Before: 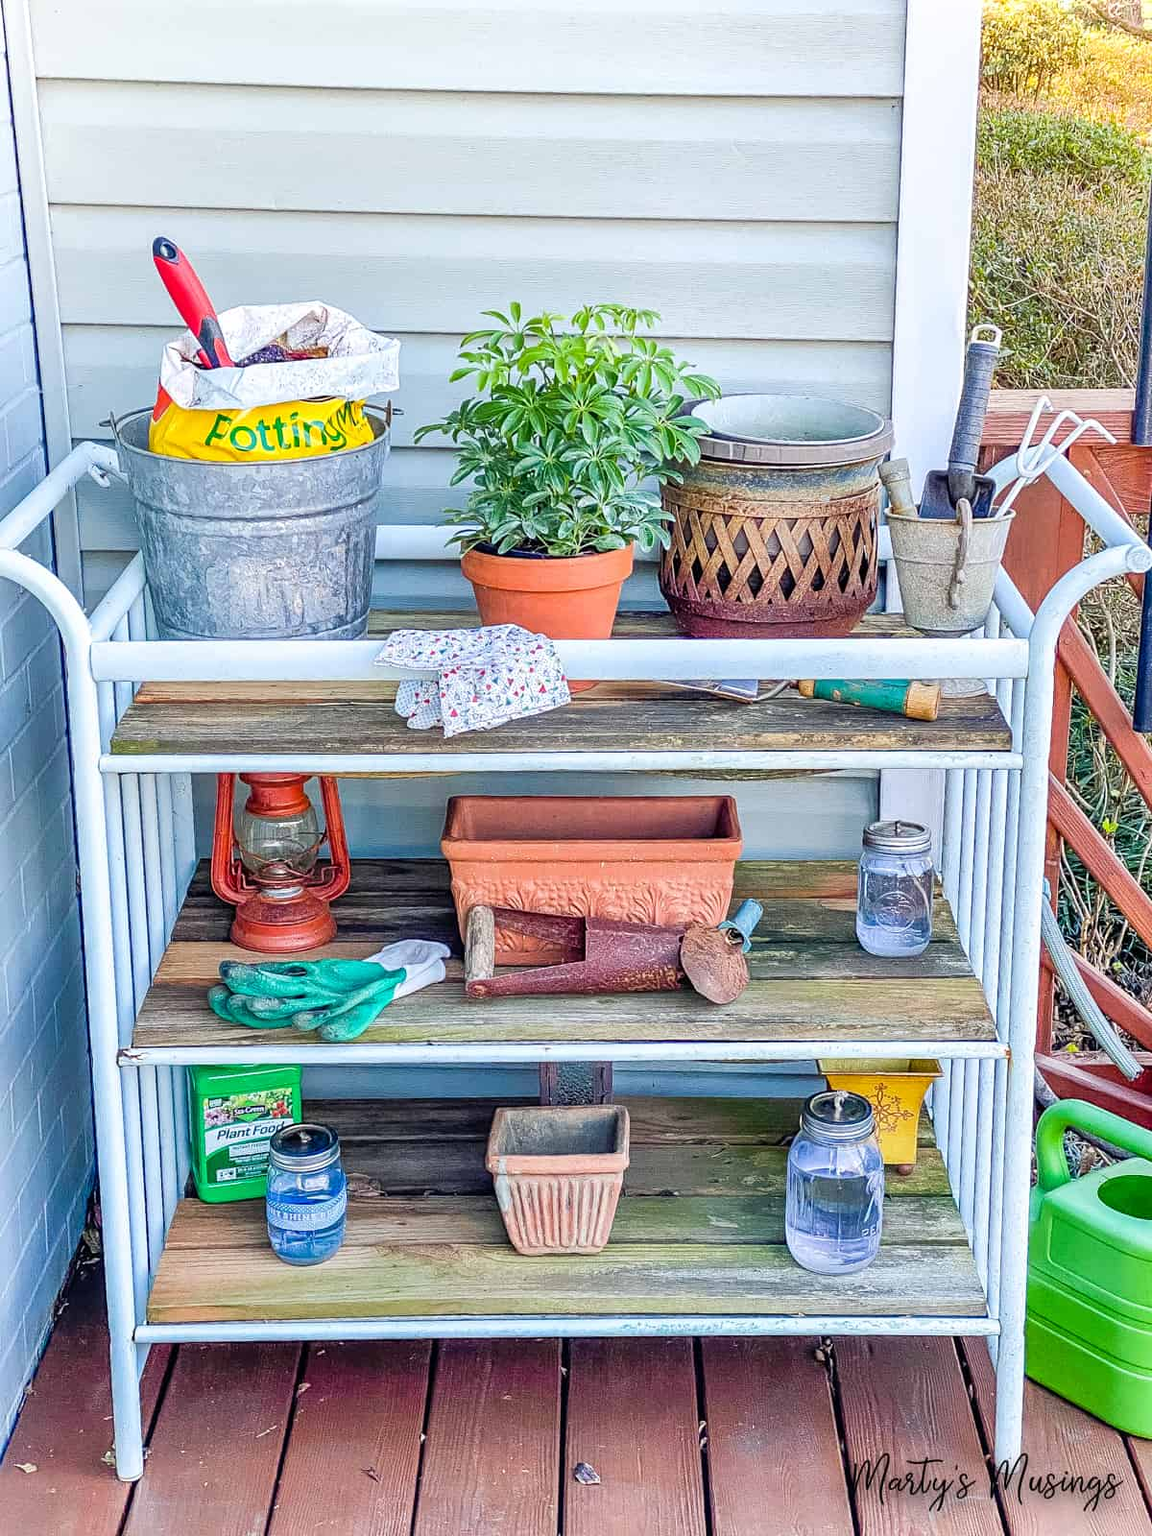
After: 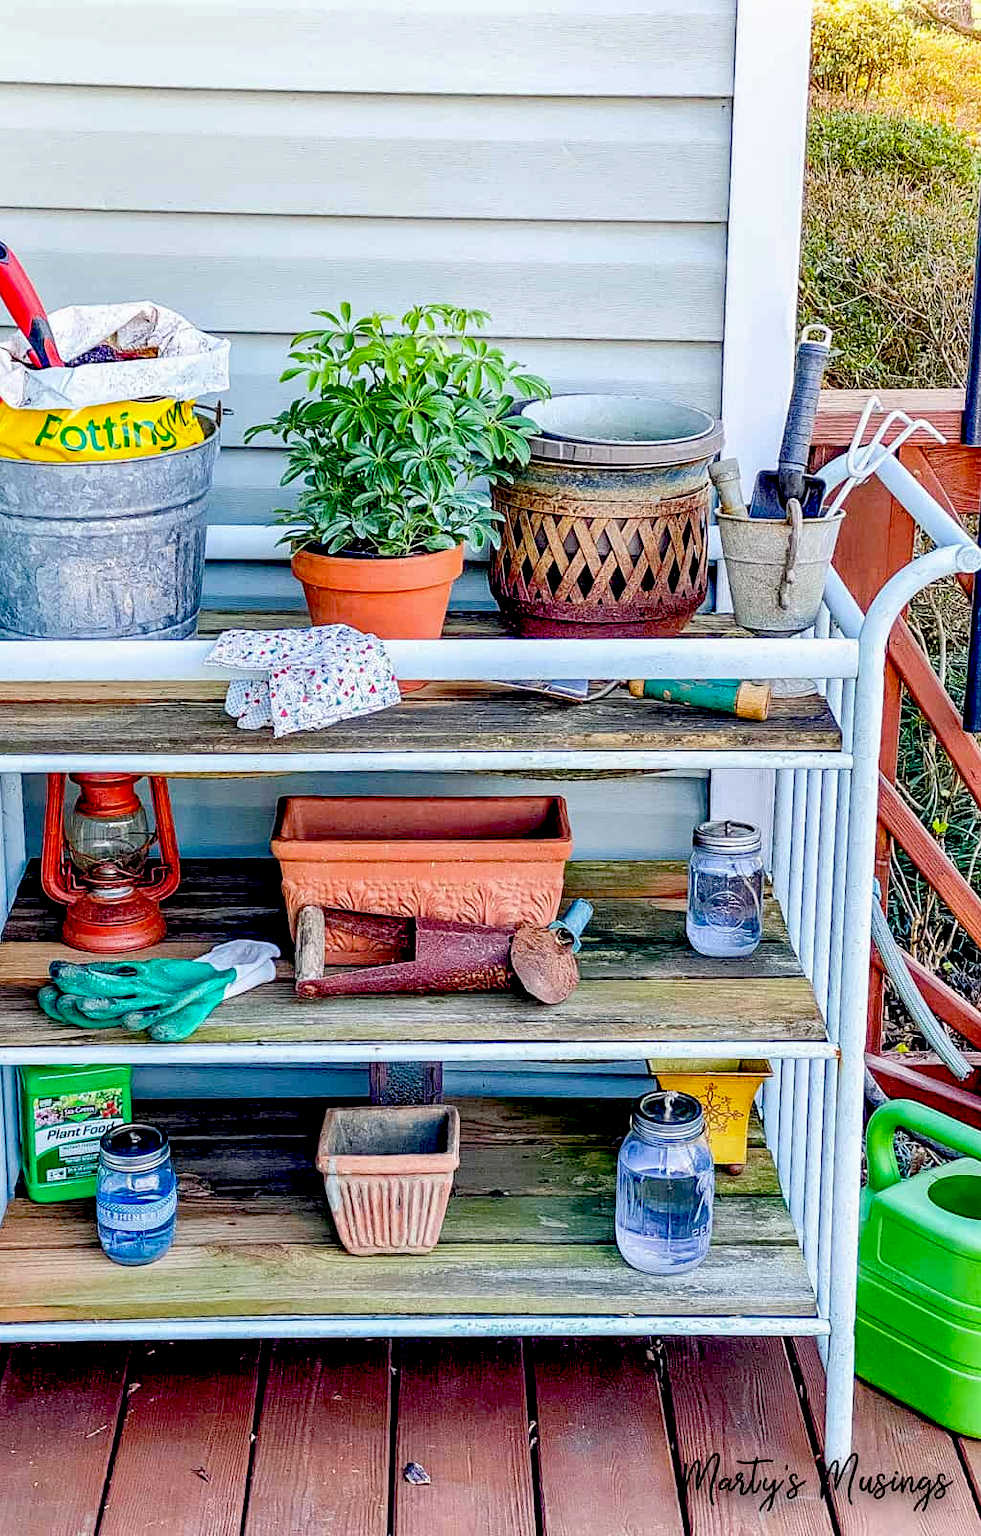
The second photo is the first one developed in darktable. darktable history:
crop and rotate: left 14.784%
exposure: black level correction 0.056, exposure -0.034 EV, compensate highlight preservation false
